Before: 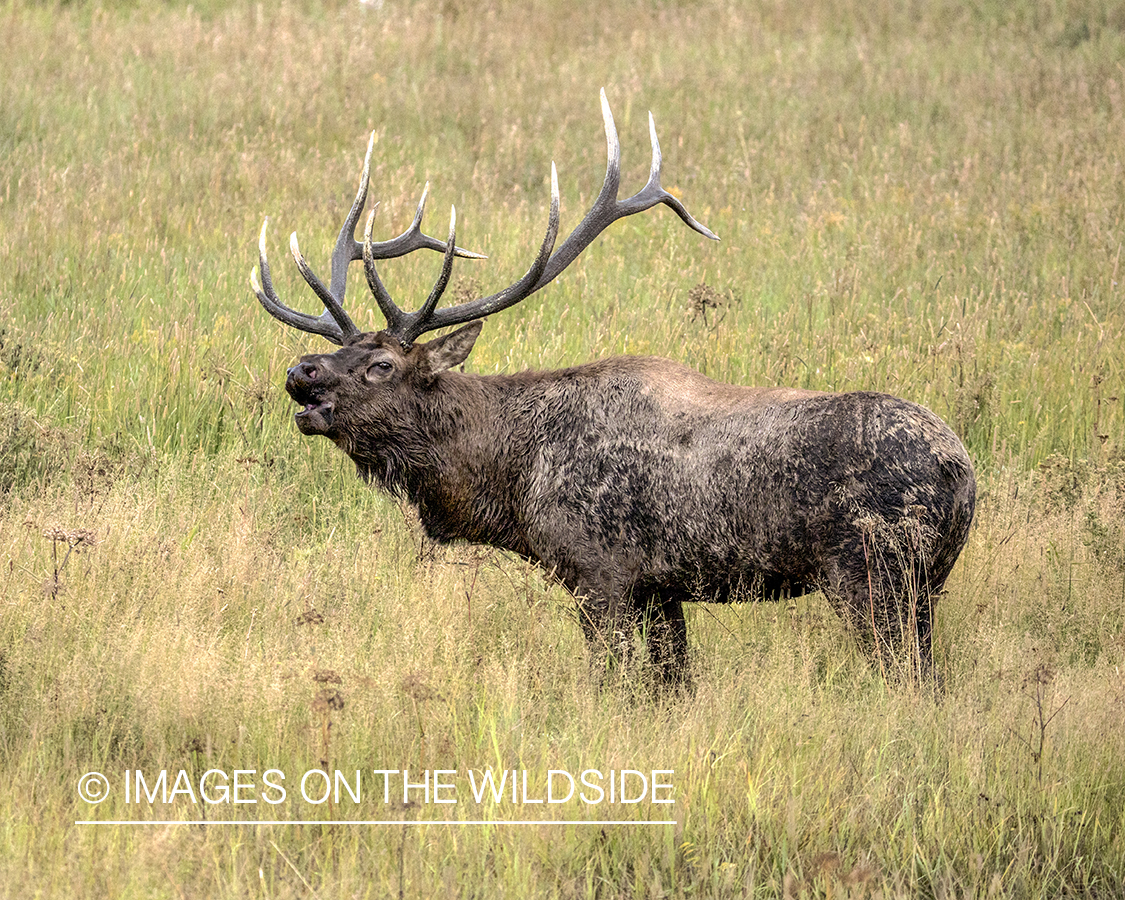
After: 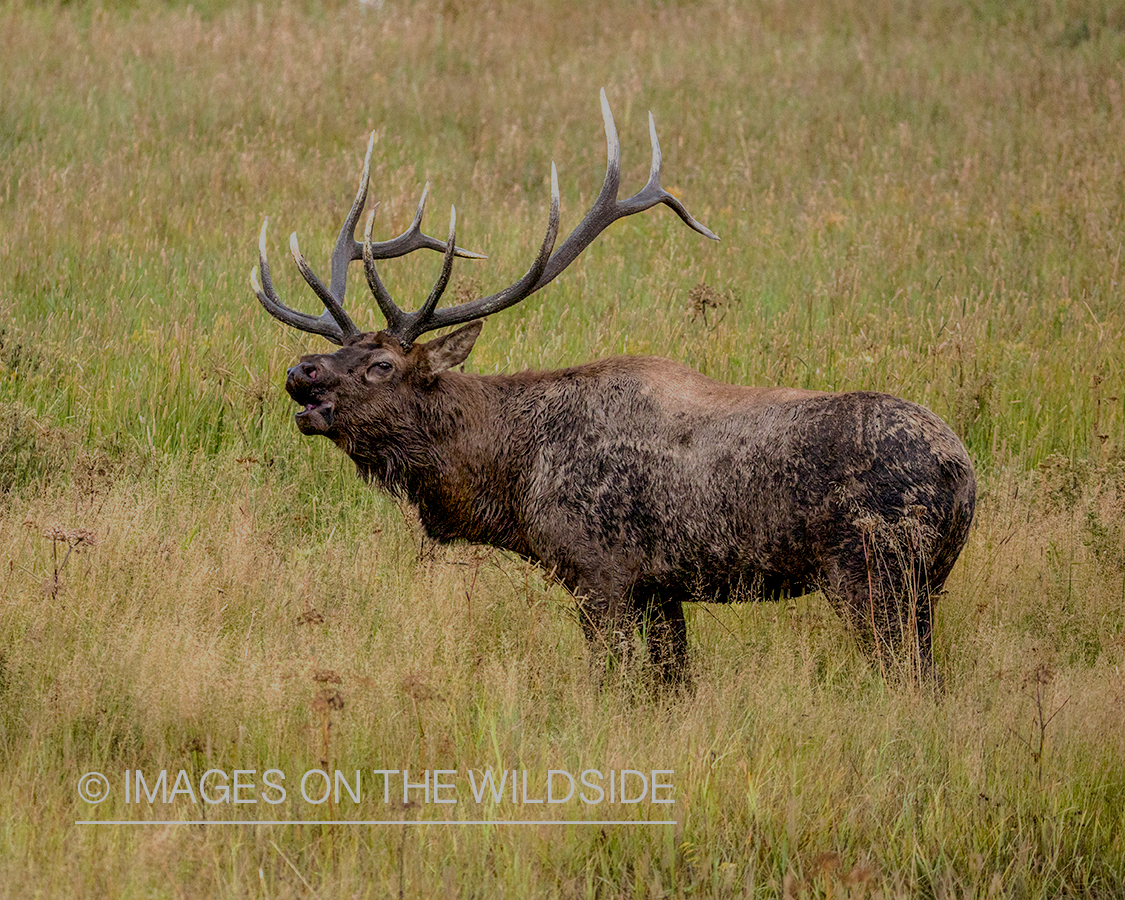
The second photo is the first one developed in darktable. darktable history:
color balance rgb: perceptual saturation grading › global saturation 20%, perceptual saturation grading › highlights -50%, perceptual saturation grading › shadows 30%, perceptual brilliance grading › global brilliance 10%, perceptual brilliance grading › shadows 15%
exposure: exposure -1.468 EV, compensate highlight preservation false
